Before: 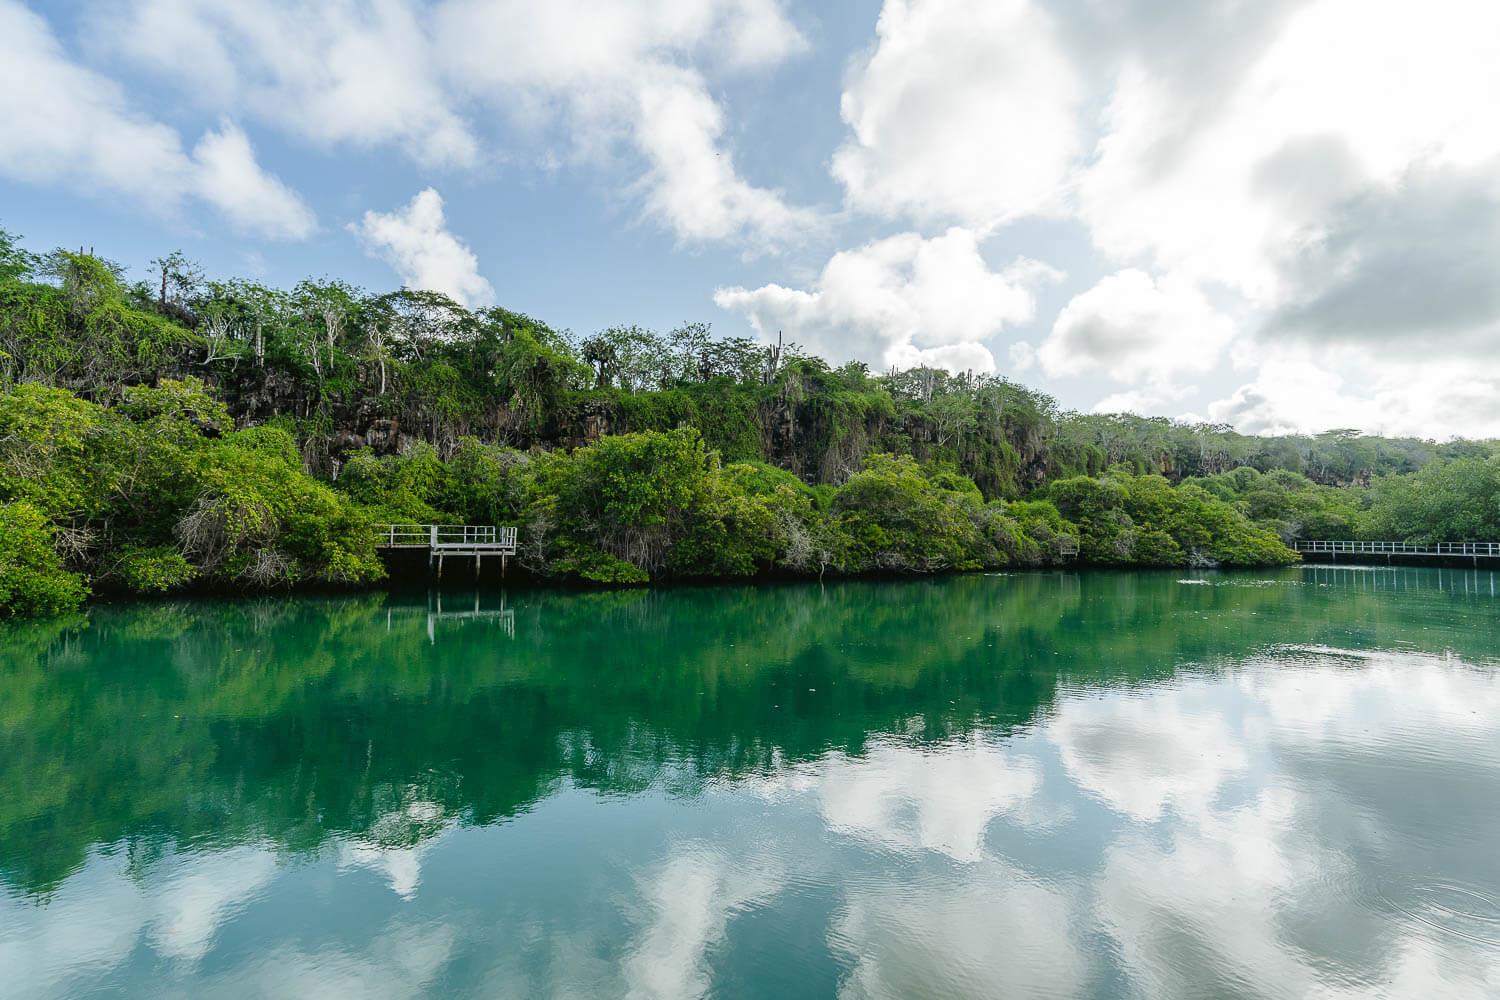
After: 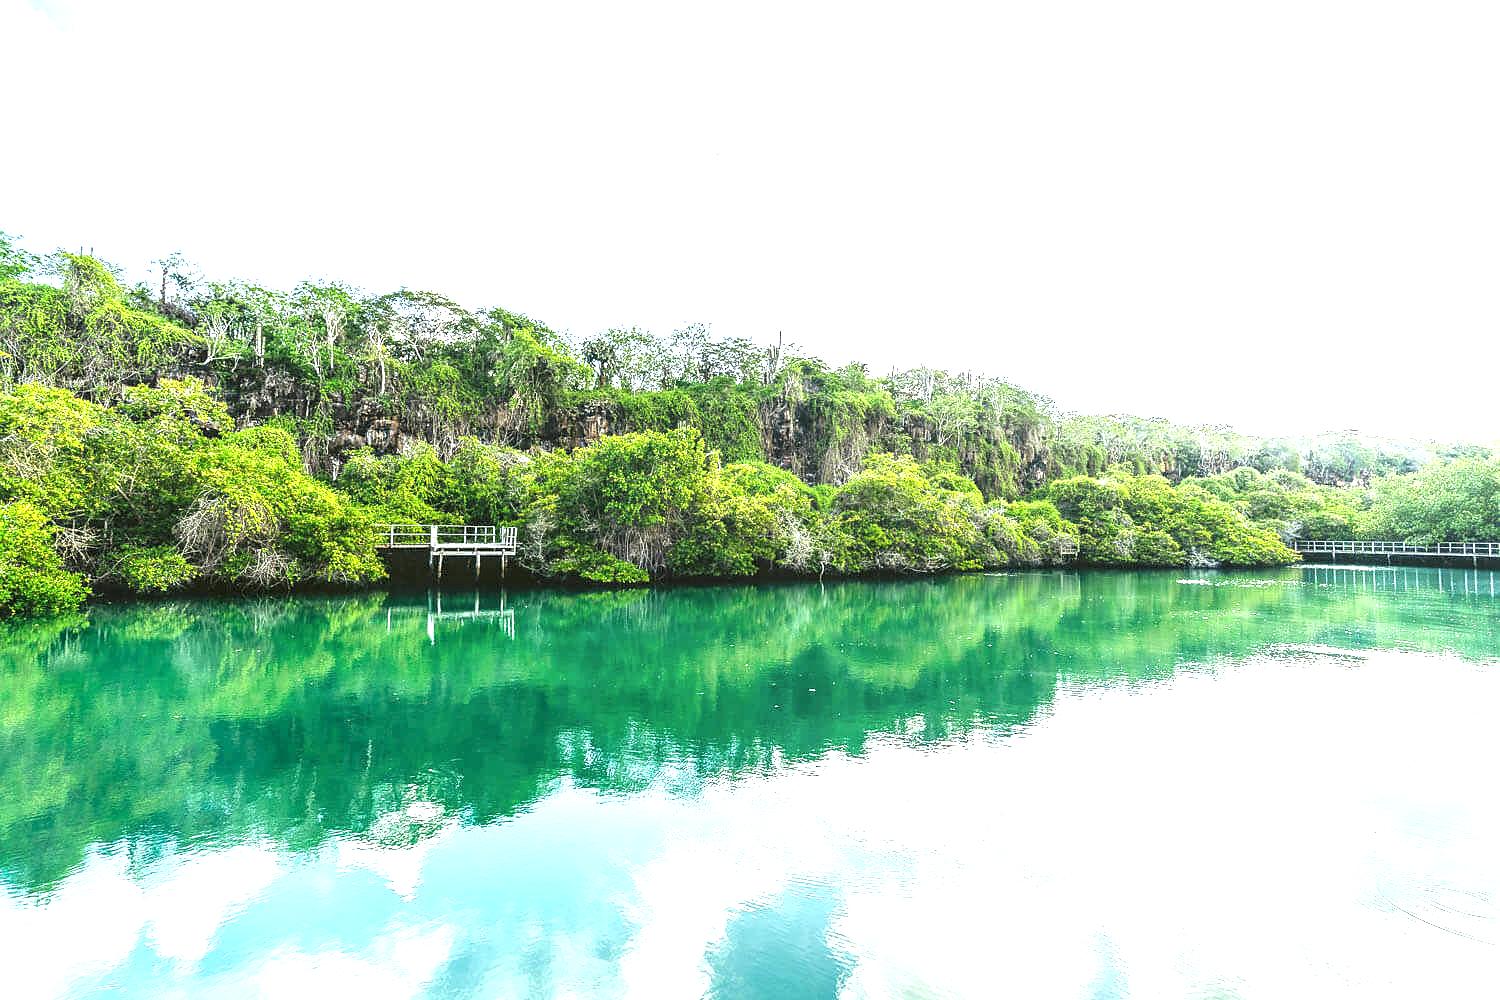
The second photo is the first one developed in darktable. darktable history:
local contrast: on, module defaults
exposure: black level correction 0, exposure 1.896 EV, compensate highlight preservation false
sharpen: radius 1.02, threshold 1.058
